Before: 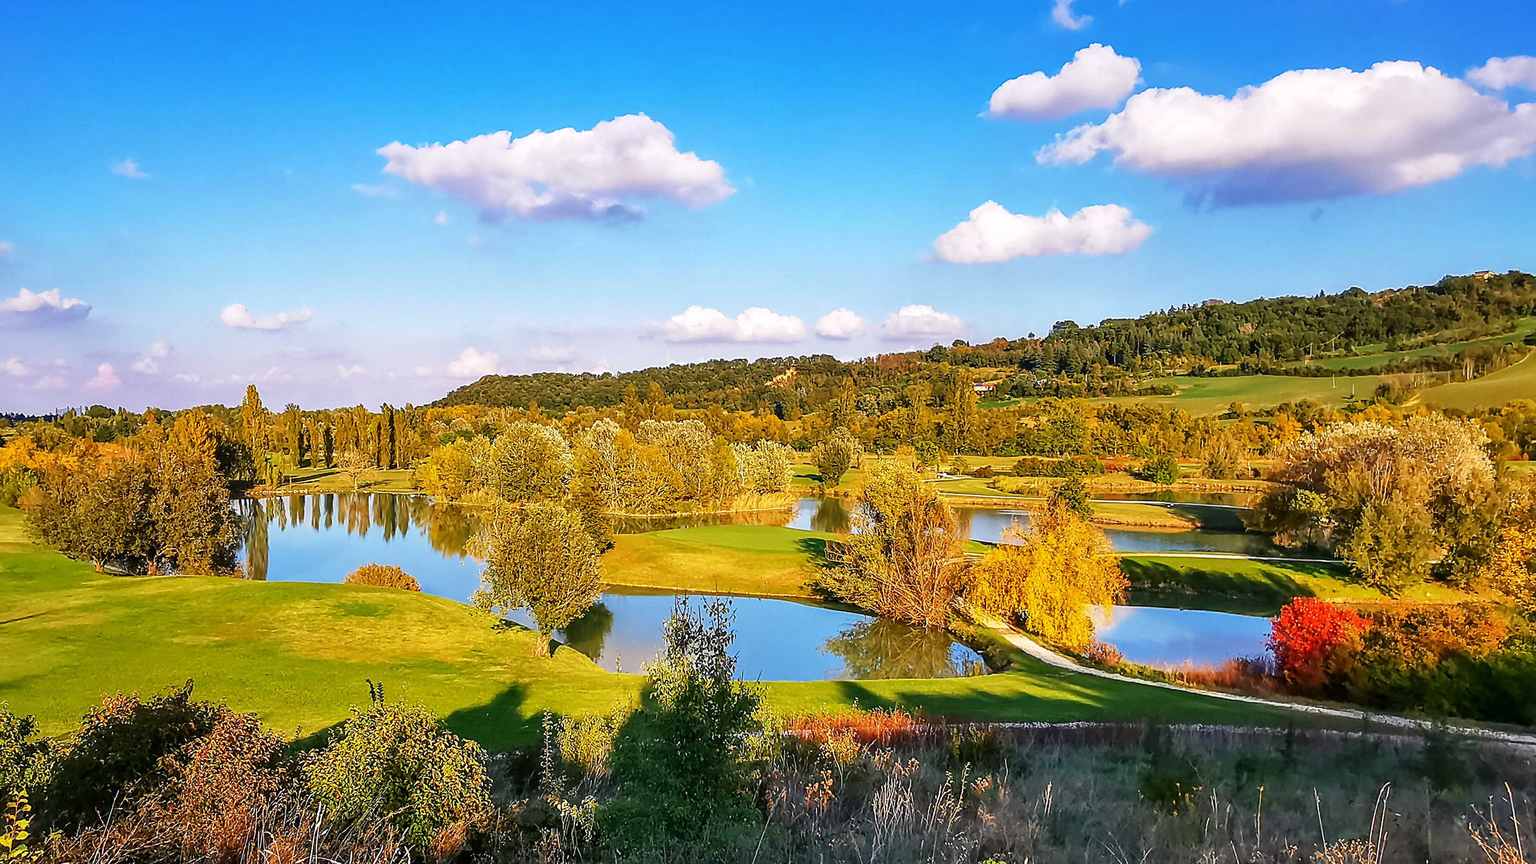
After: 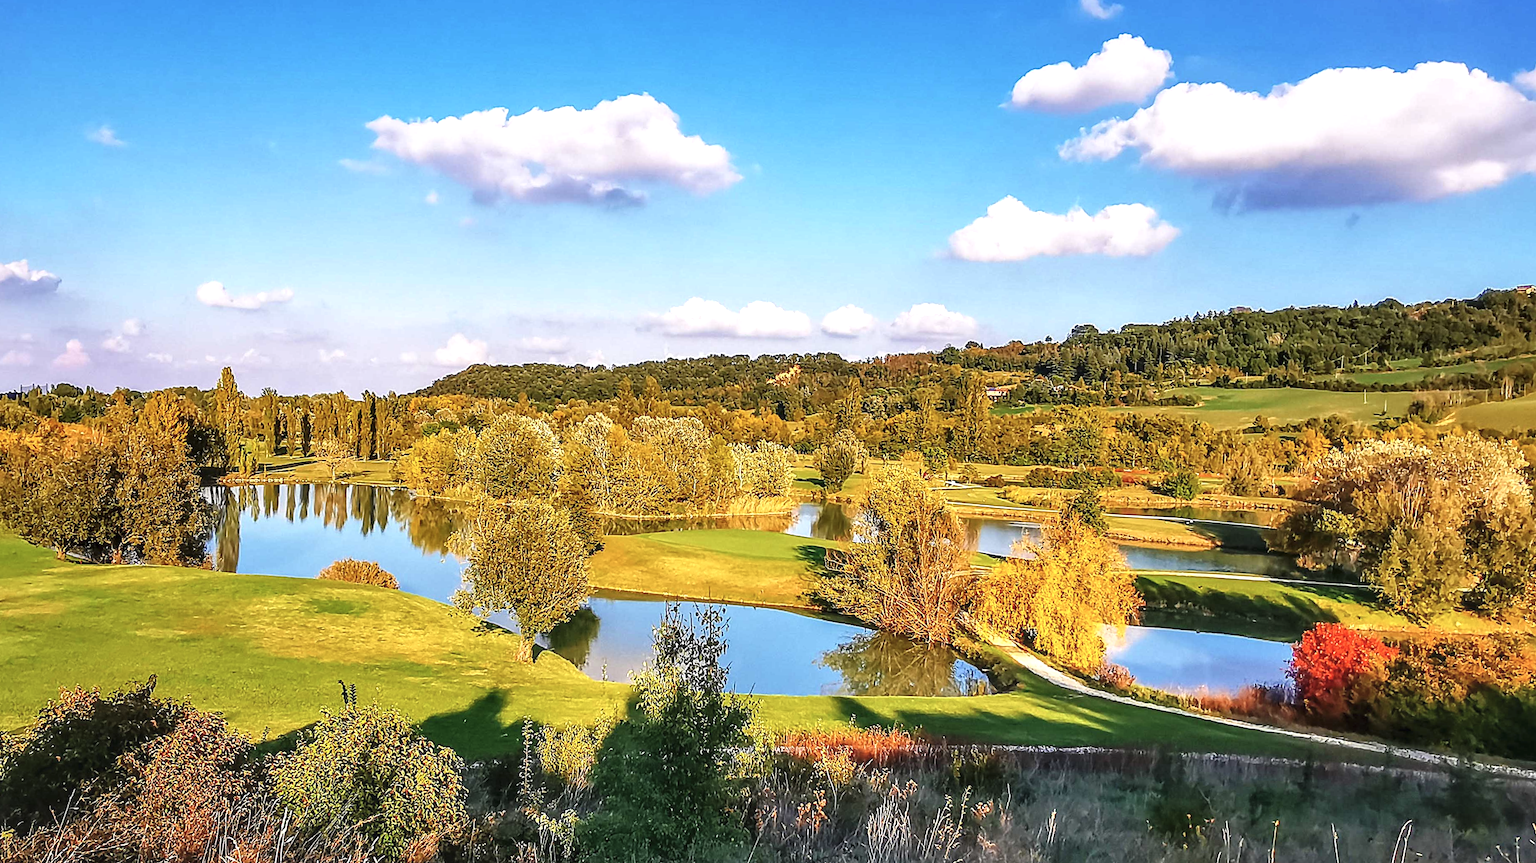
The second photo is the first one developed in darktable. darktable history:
local contrast: detail 135%, midtone range 0.75
color balance: lift [1.007, 1, 1, 1], gamma [1.097, 1, 1, 1]
crop and rotate: angle -1.69°
